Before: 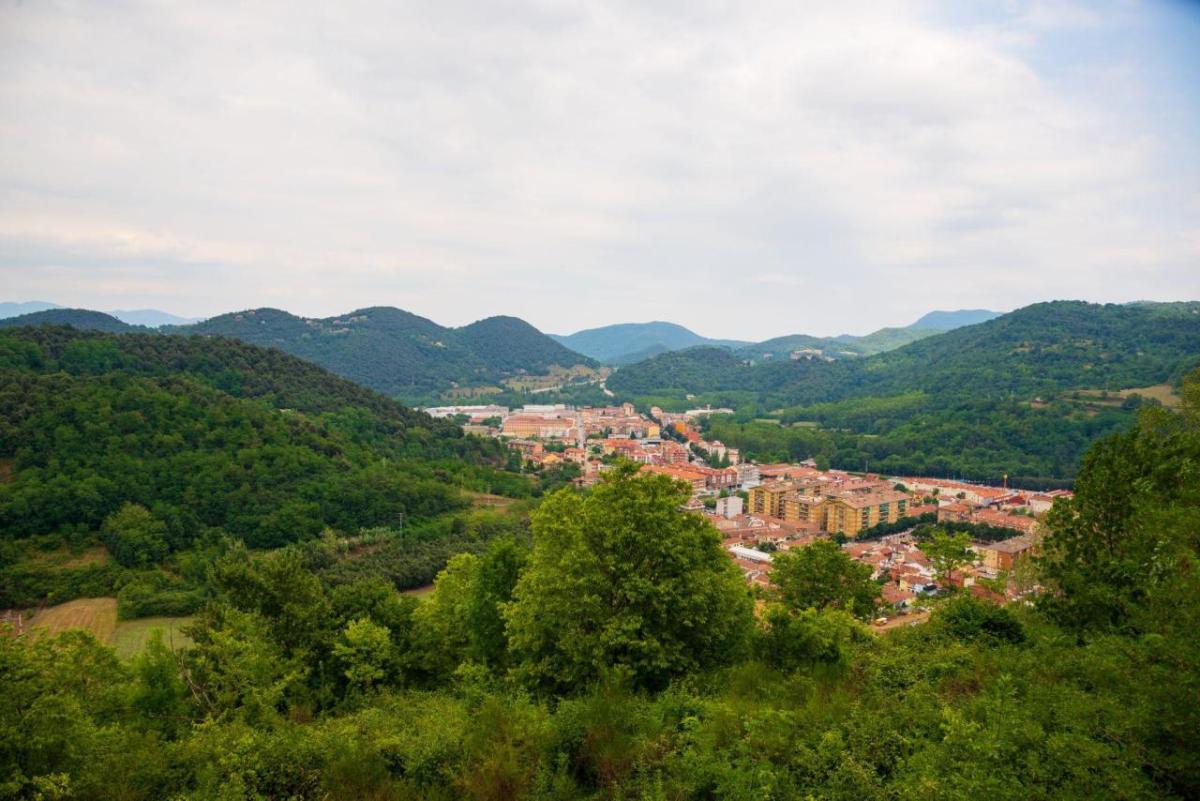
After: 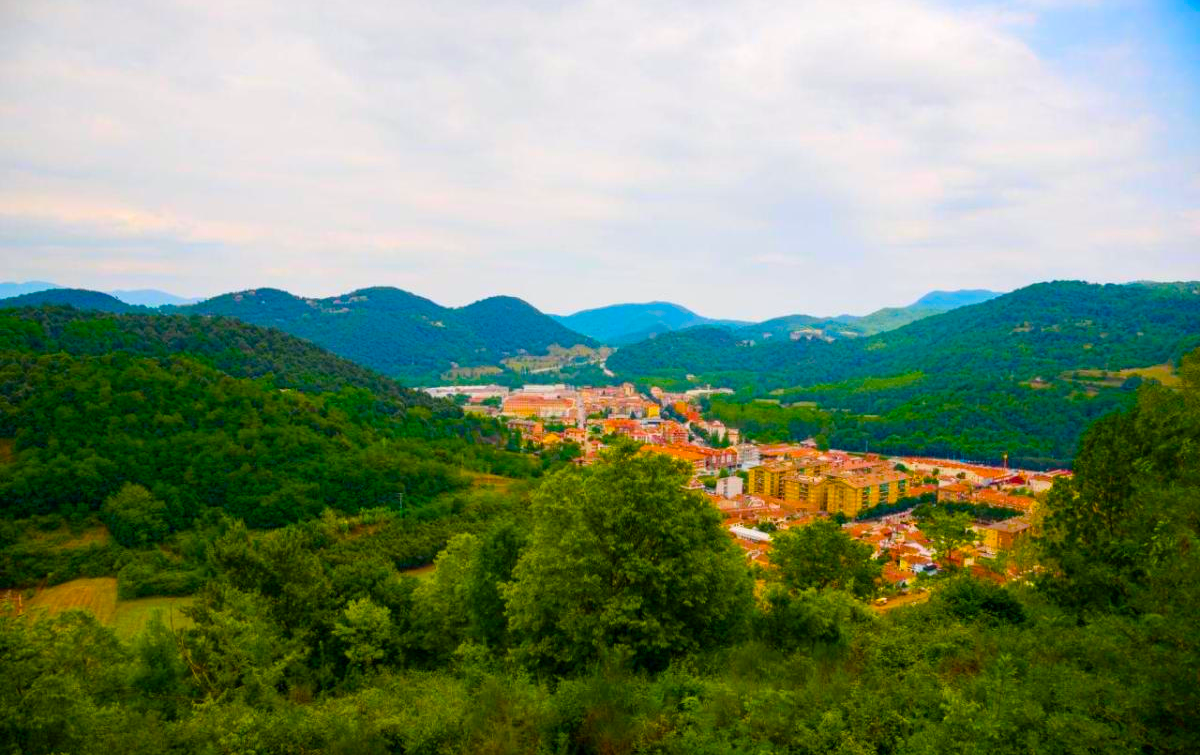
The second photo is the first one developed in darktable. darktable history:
crop and rotate: top 2.549%, bottom 3.153%
color balance rgb: power › chroma 0.519%, power › hue 215.4°, linear chroma grading › global chroma 40.239%, perceptual saturation grading › global saturation 36.479%, perceptual saturation grading › shadows 36.113%, global vibrance 20%
